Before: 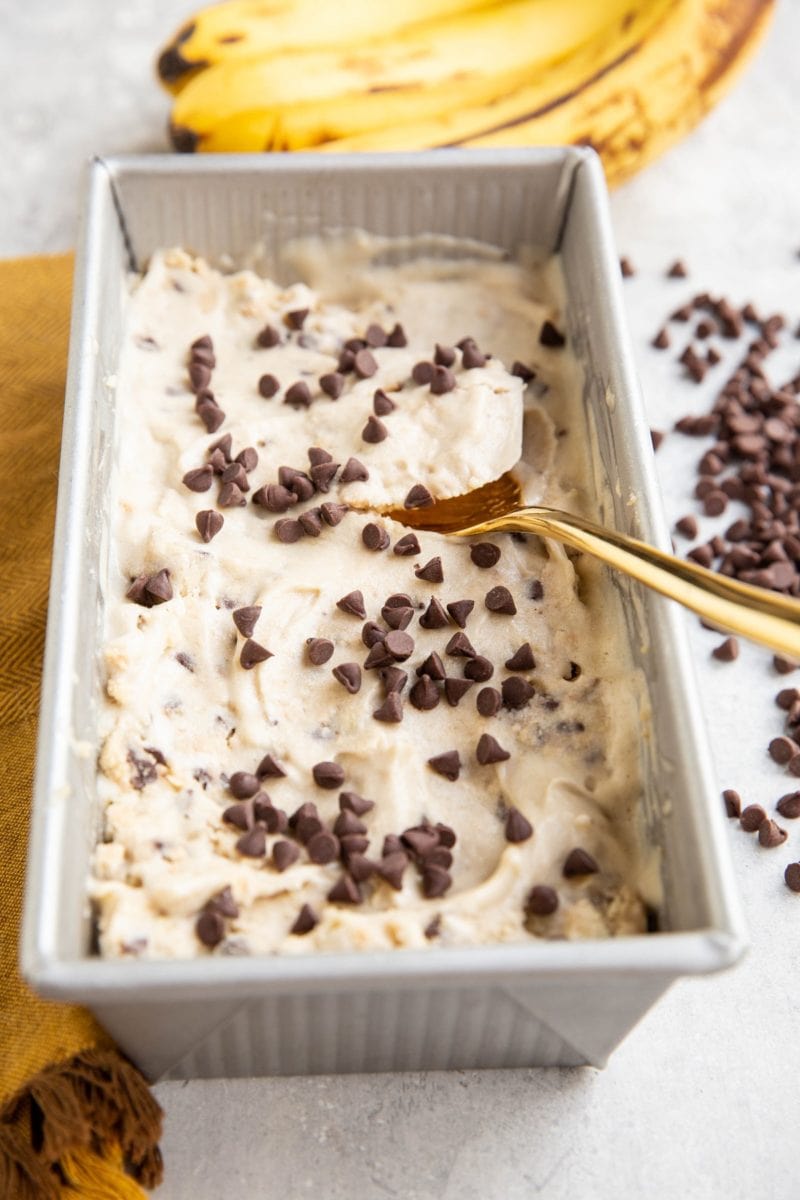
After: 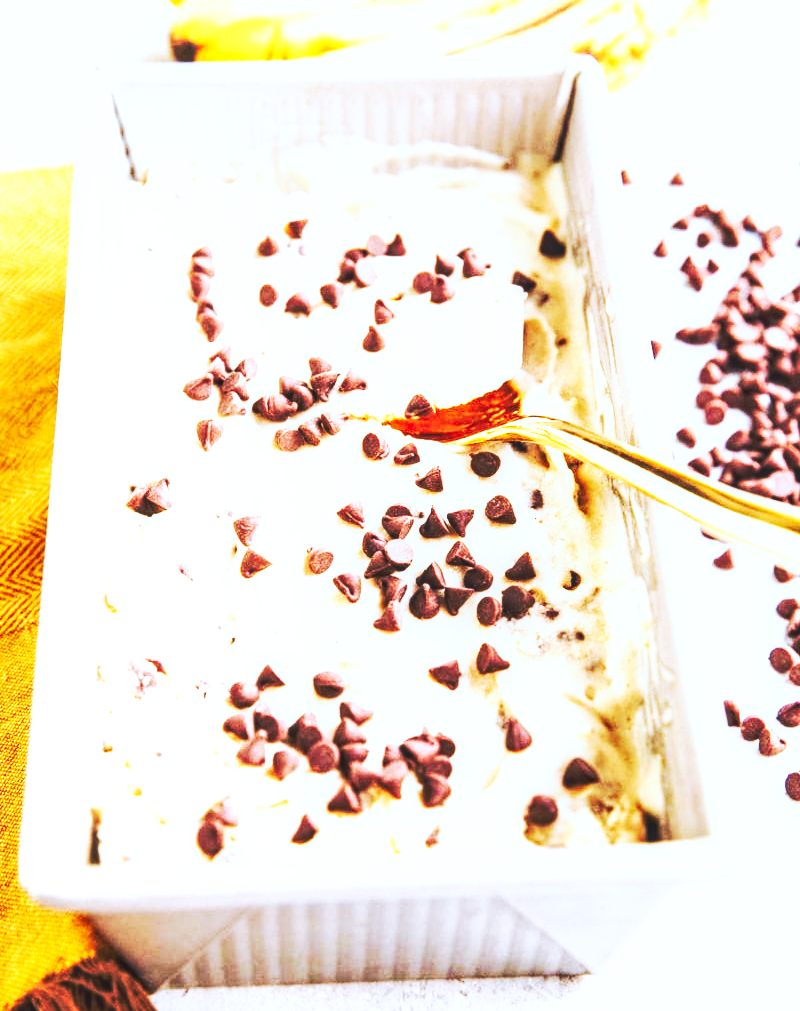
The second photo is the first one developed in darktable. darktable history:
velvia: on, module defaults
base curve: curves: ch0 [(0, 0.015) (0.085, 0.116) (0.134, 0.298) (0.19, 0.545) (0.296, 0.764) (0.599, 0.982) (1, 1)], preserve colors none
local contrast: detail 130%
exposure: black level correction 0.001, exposure 0.5 EV, compensate exposure bias true, compensate highlight preservation false
haze removal: compatibility mode true, adaptive false
crop: top 7.608%, bottom 8.116%
tone equalizer: -8 EV -0.401 EV, -7 EV -0.417 EV, -6 EV -0.361 EV, -5 EV -0.209 EV, -3 EV 0.224 EV, -2 EV 0.314 EV, -1 EV 0.37 EV, +0 EV 0.424 EV
color correction: highlights a* -0.637, highlights b* -9.1
